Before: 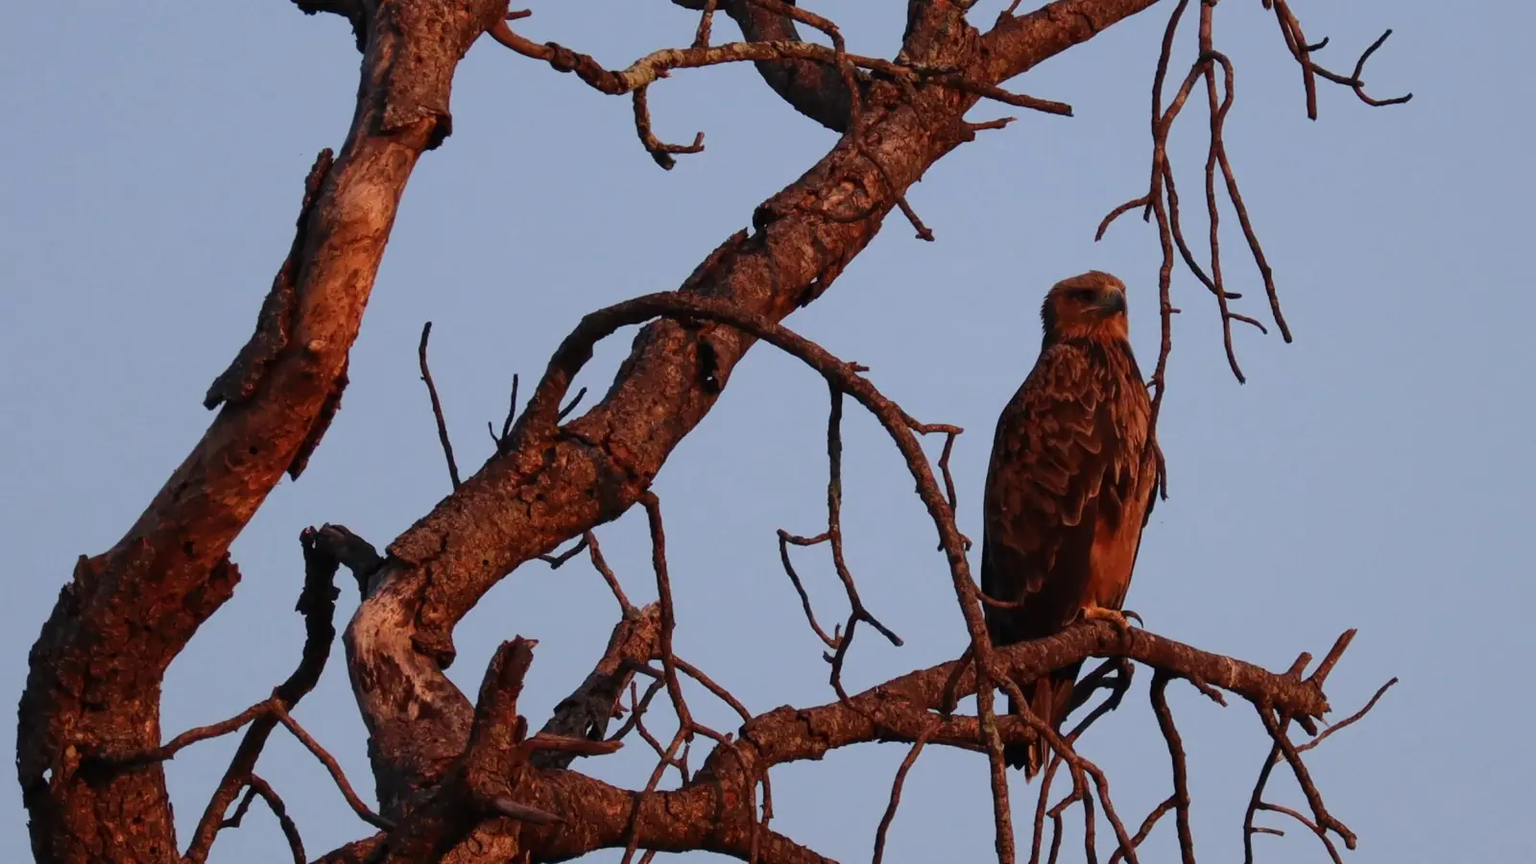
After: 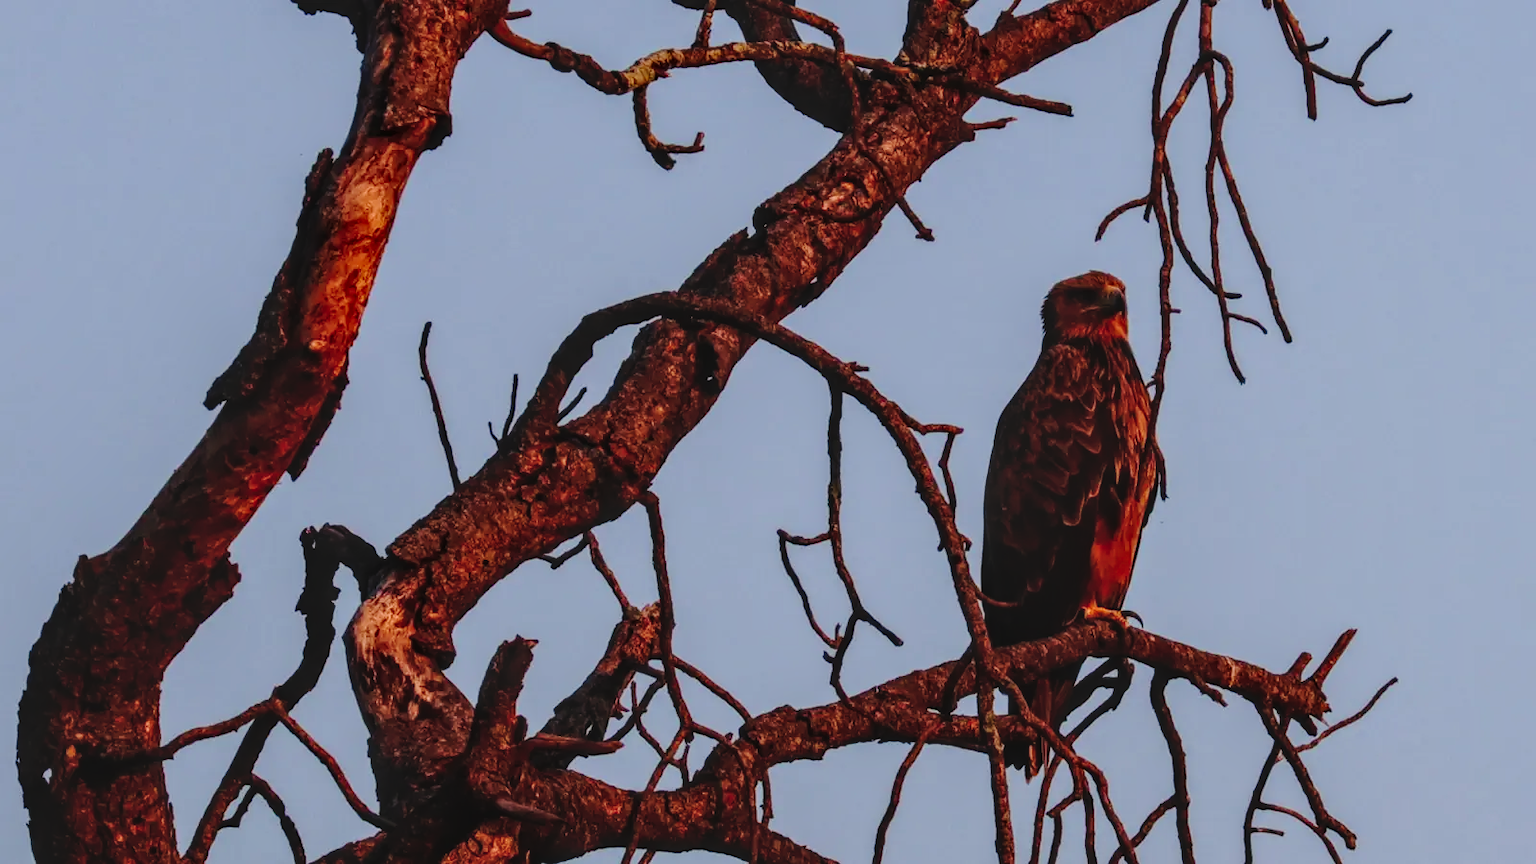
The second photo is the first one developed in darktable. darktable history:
exposure: exposure -0.154 EV, compensate highlight preservation false
local contrast: highlights 5%, shadows 6%, detail 134%
tone curve: curves: ch0 [(0, 0.023) (0.132, 0.075) (0.256, 0.2) (0.454, 0.495) (0.708, 0.78) (0.844, 0.896) (1, 0.98)]; ch1 [(0, 0) (0.37, 0.308) (0.478, 0.46) (0.499, 0.5) (0.513, 0.508) (0.526, 0.533) (0.59, 0.612) (0.764, 0.804) (1, 1)]; ch2 [(0, 0) (0.312, 0.313) (0.461, 0.454) (0.48, 0.477) (0.503, 0.5) (0.526, 0.54) (0.564, 0.595) (0.631, 0.676) (0.713, 0.767) (0.985, 0.966)], preserve colors none
tone equalizer: -8 EV -0.001 EV, -7 EV 0.003 EV, -6 EV -0.031 EV, -5 EV 0.02 EV, -4 EV -0.006 EV, -3 EV 0.033 EV, -2 EV -0.063 EV, -1 EV -0.274 EV, +0 EV -0.579 EV, edges refinement/feathering 500, mask exposure compensation -1.57 EV, preserve details no
